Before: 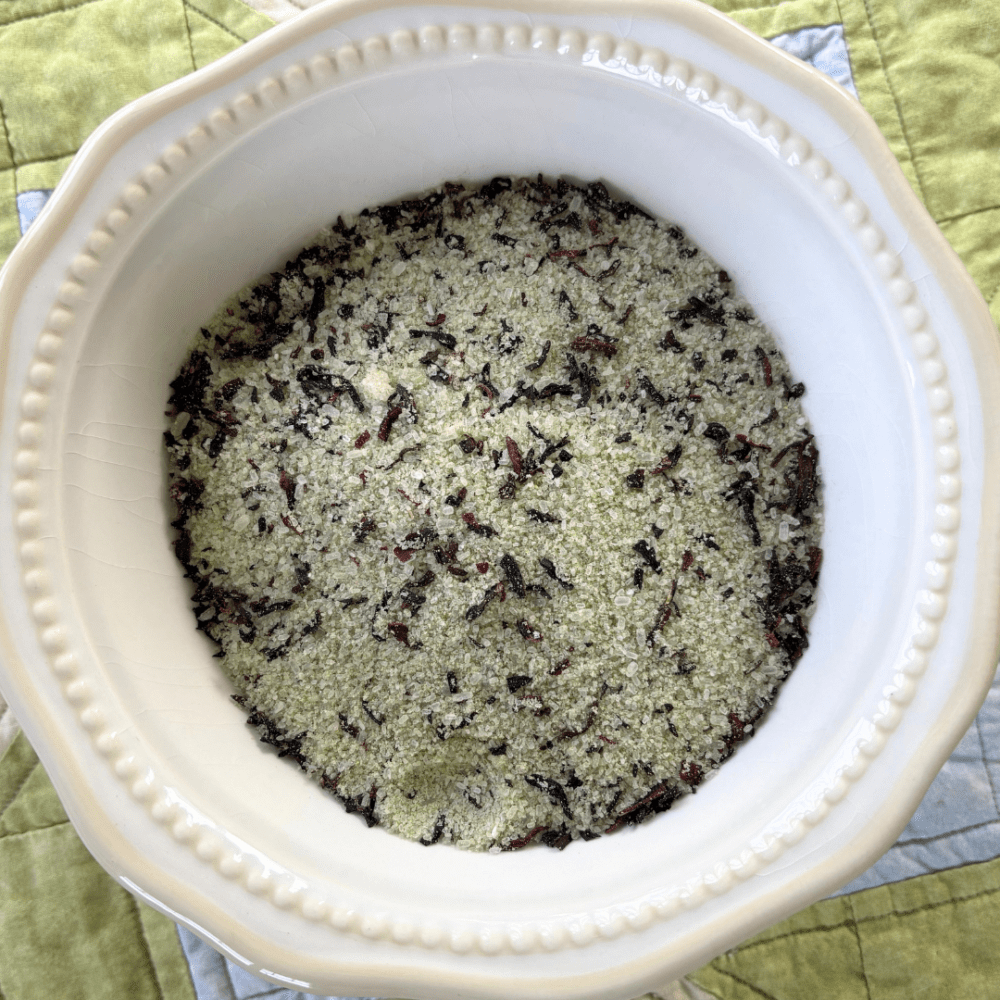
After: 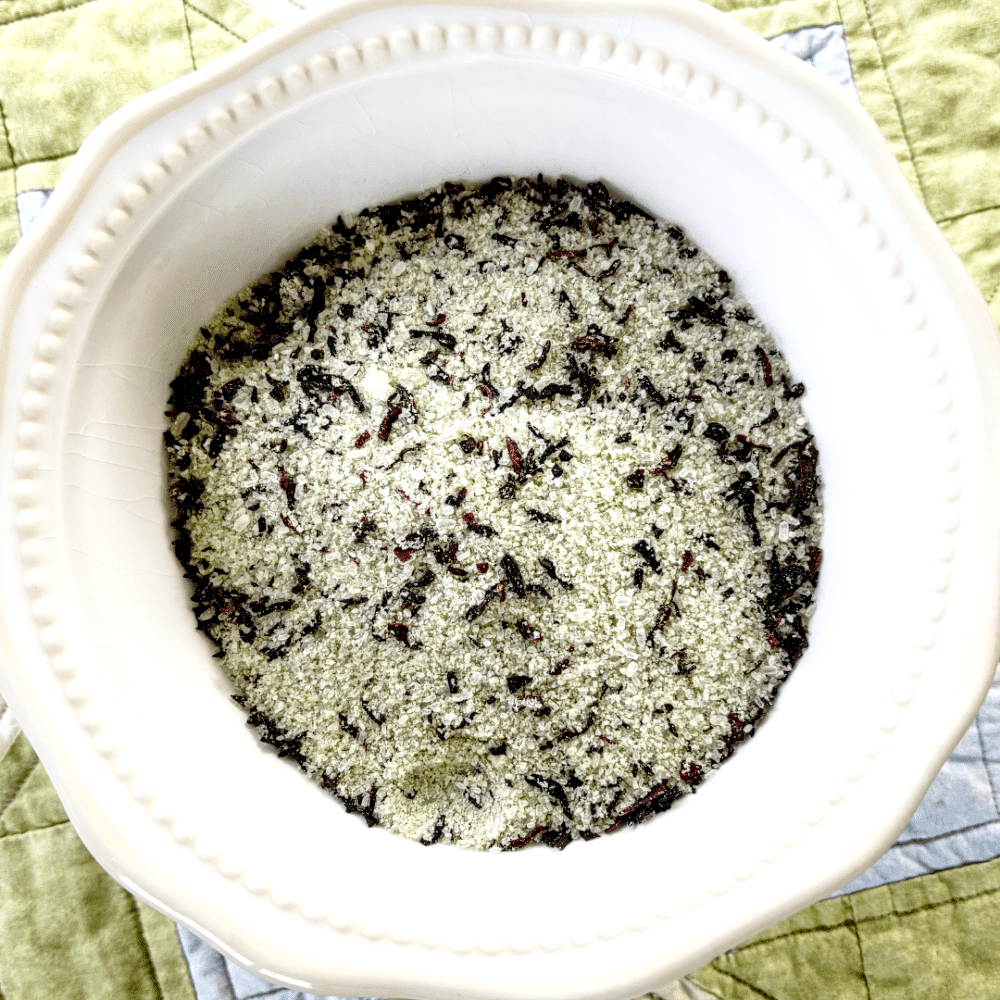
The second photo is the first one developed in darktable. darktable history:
base curve: curves: ch0 [(0, 0) (0.028, 0.03) (0.121, 0.232) (0.46, 0.748) (0.859, 0.968) (1, 1)], preserve colors none
local contrast: highlights 60%, shadows 60%, detail 160%
